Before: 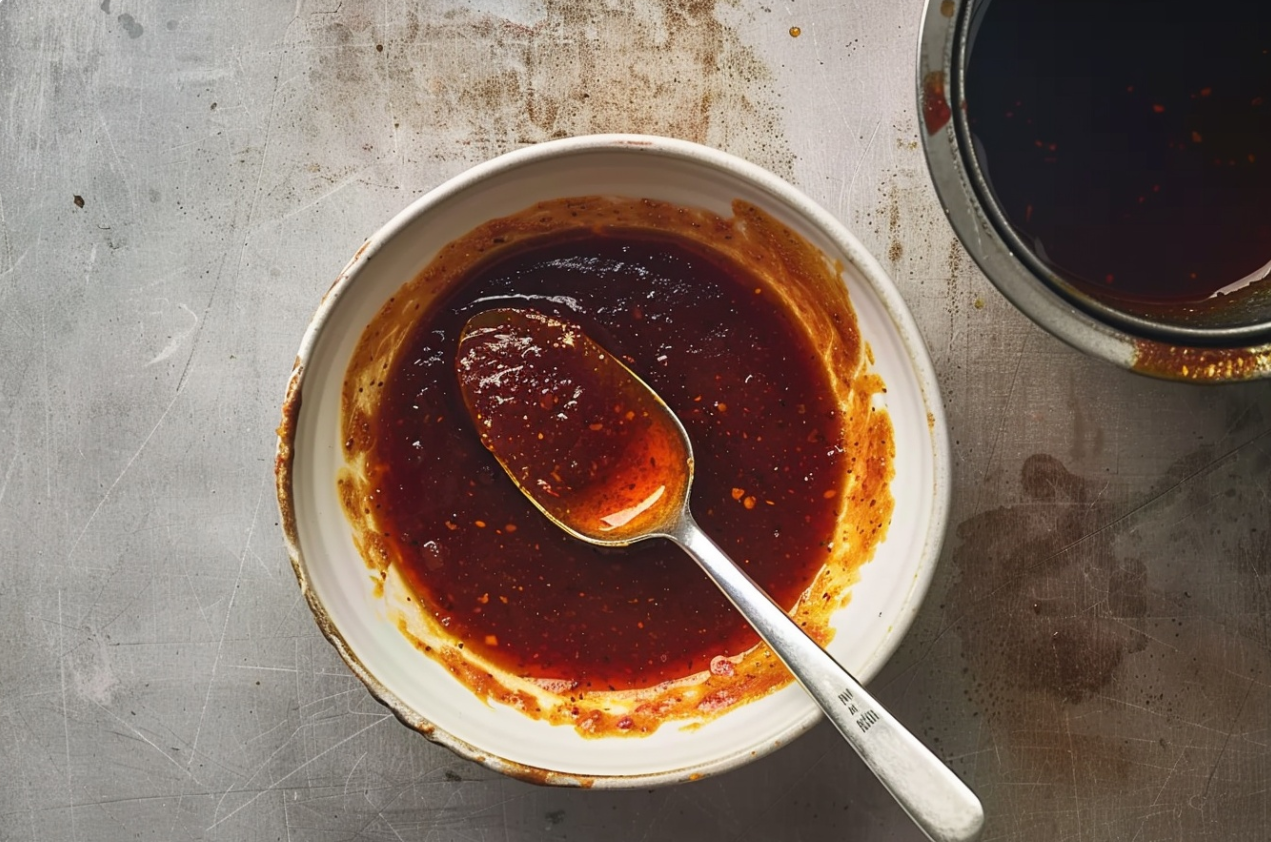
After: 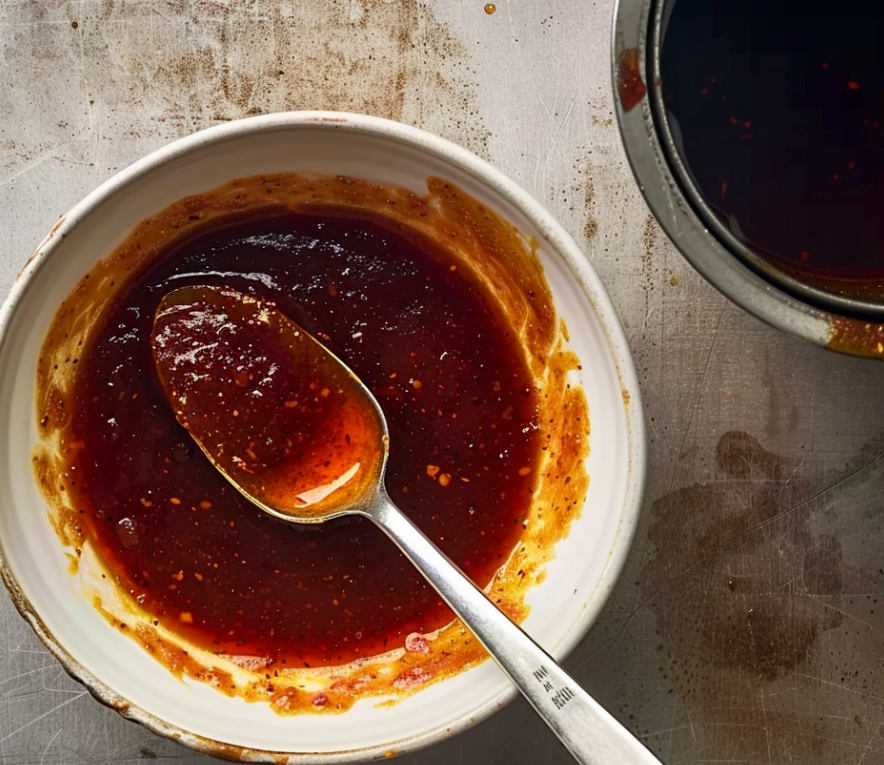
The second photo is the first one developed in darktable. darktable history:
crop and rotate: left 24.034%, top 2.838%, right 6.406%, bottom 6.299%
exposure: black level correction 0.007, compensate highlight preservation false
